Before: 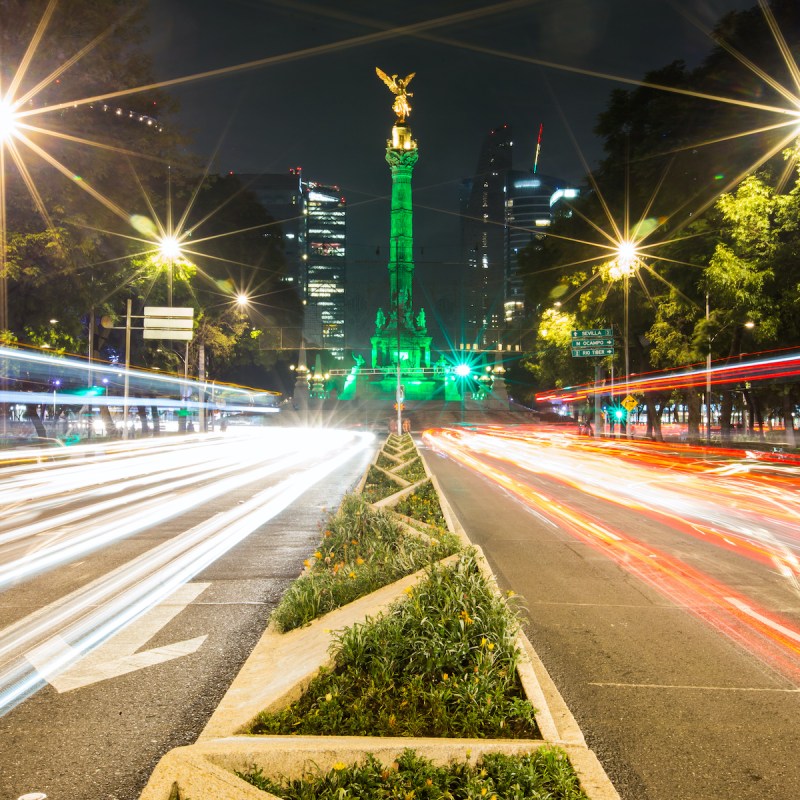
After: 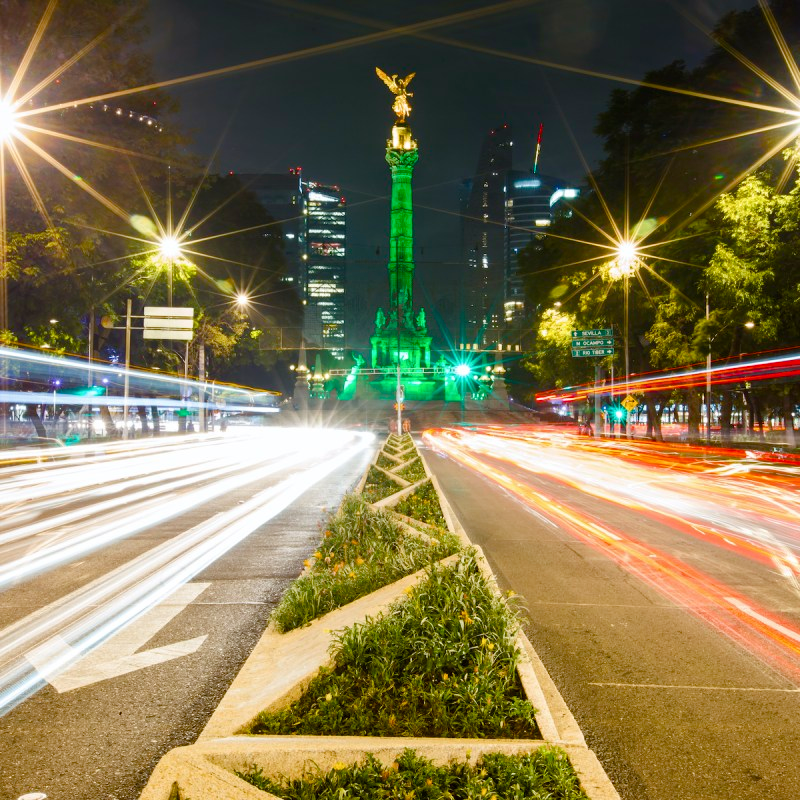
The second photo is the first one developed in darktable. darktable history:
color balance rgb: perceptual saturation grading › global saturation 20%, perceptual saturation grading › highlights -25.554%, perceptual saturation grading › shadows 49.489%
